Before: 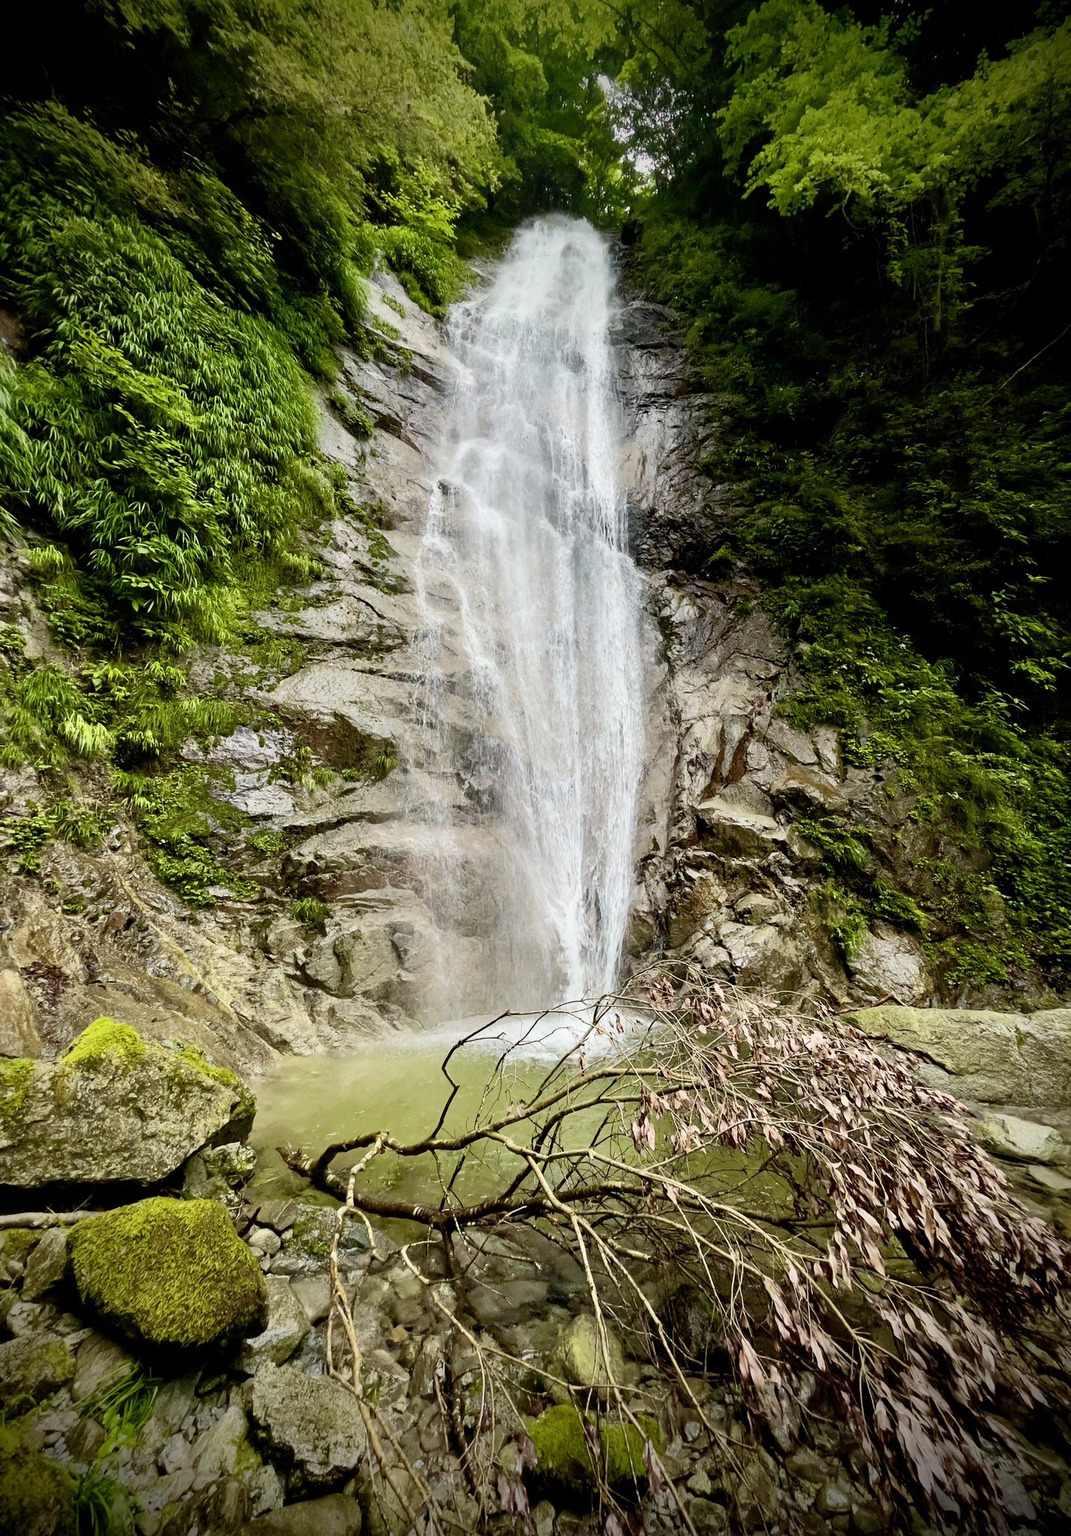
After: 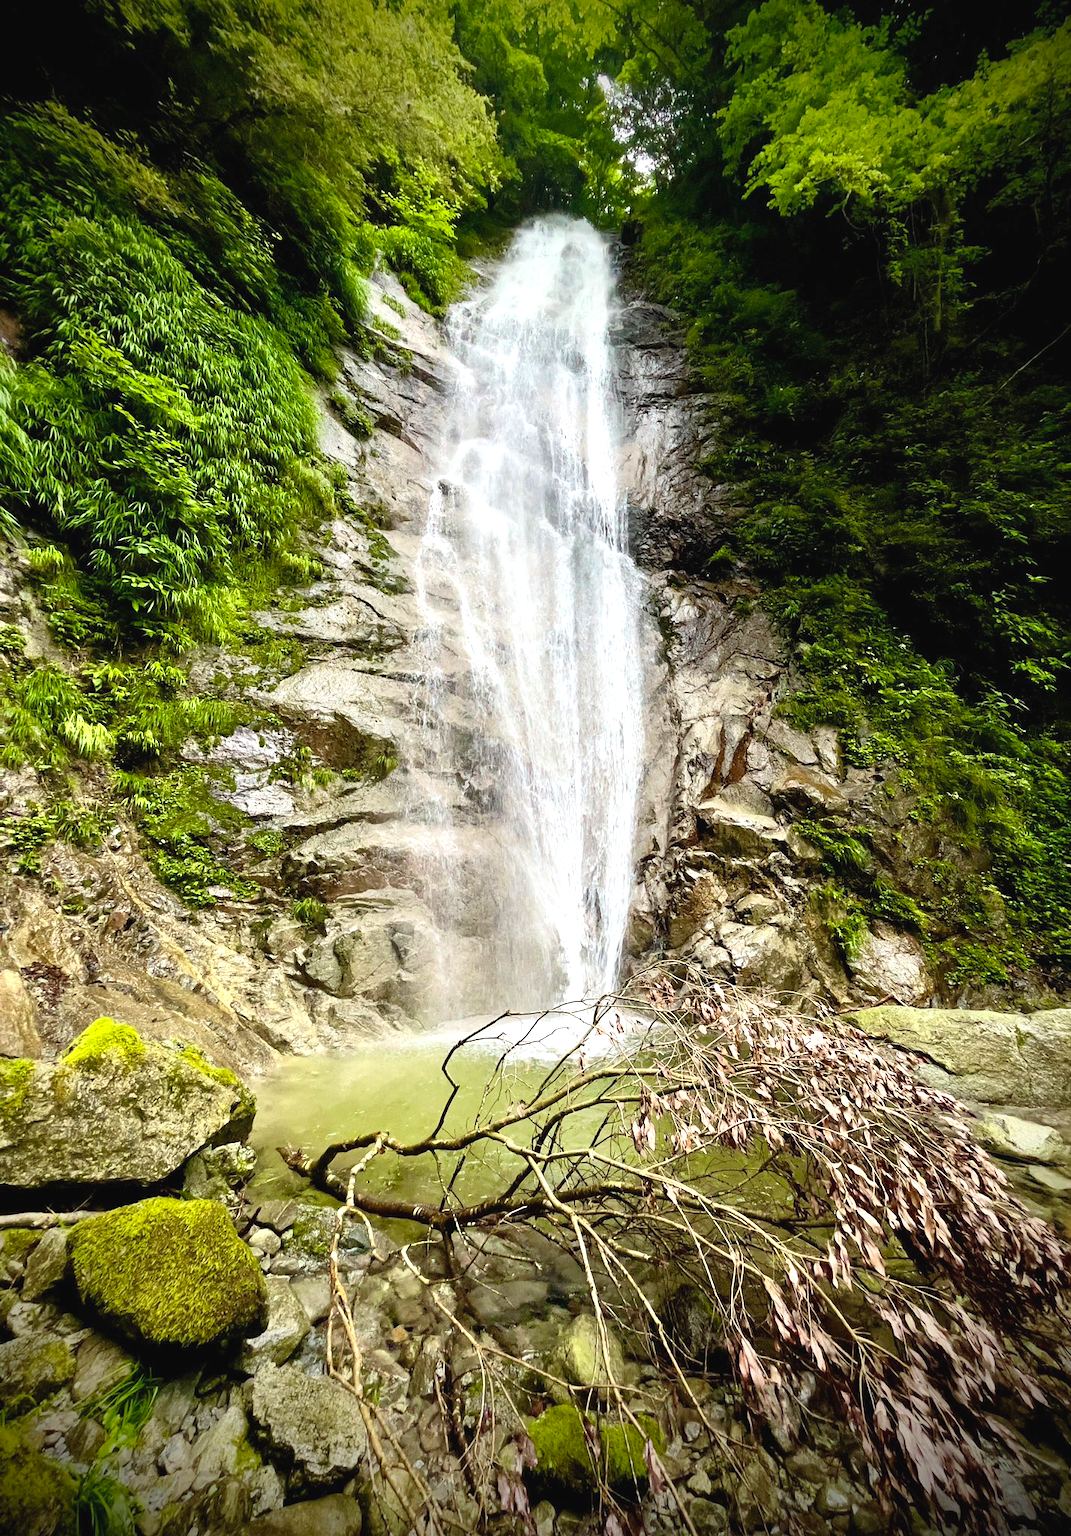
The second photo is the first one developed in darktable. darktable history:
exposure: black level correction -0.002, exposure 0.54 EV, compensate highlight preservation false
